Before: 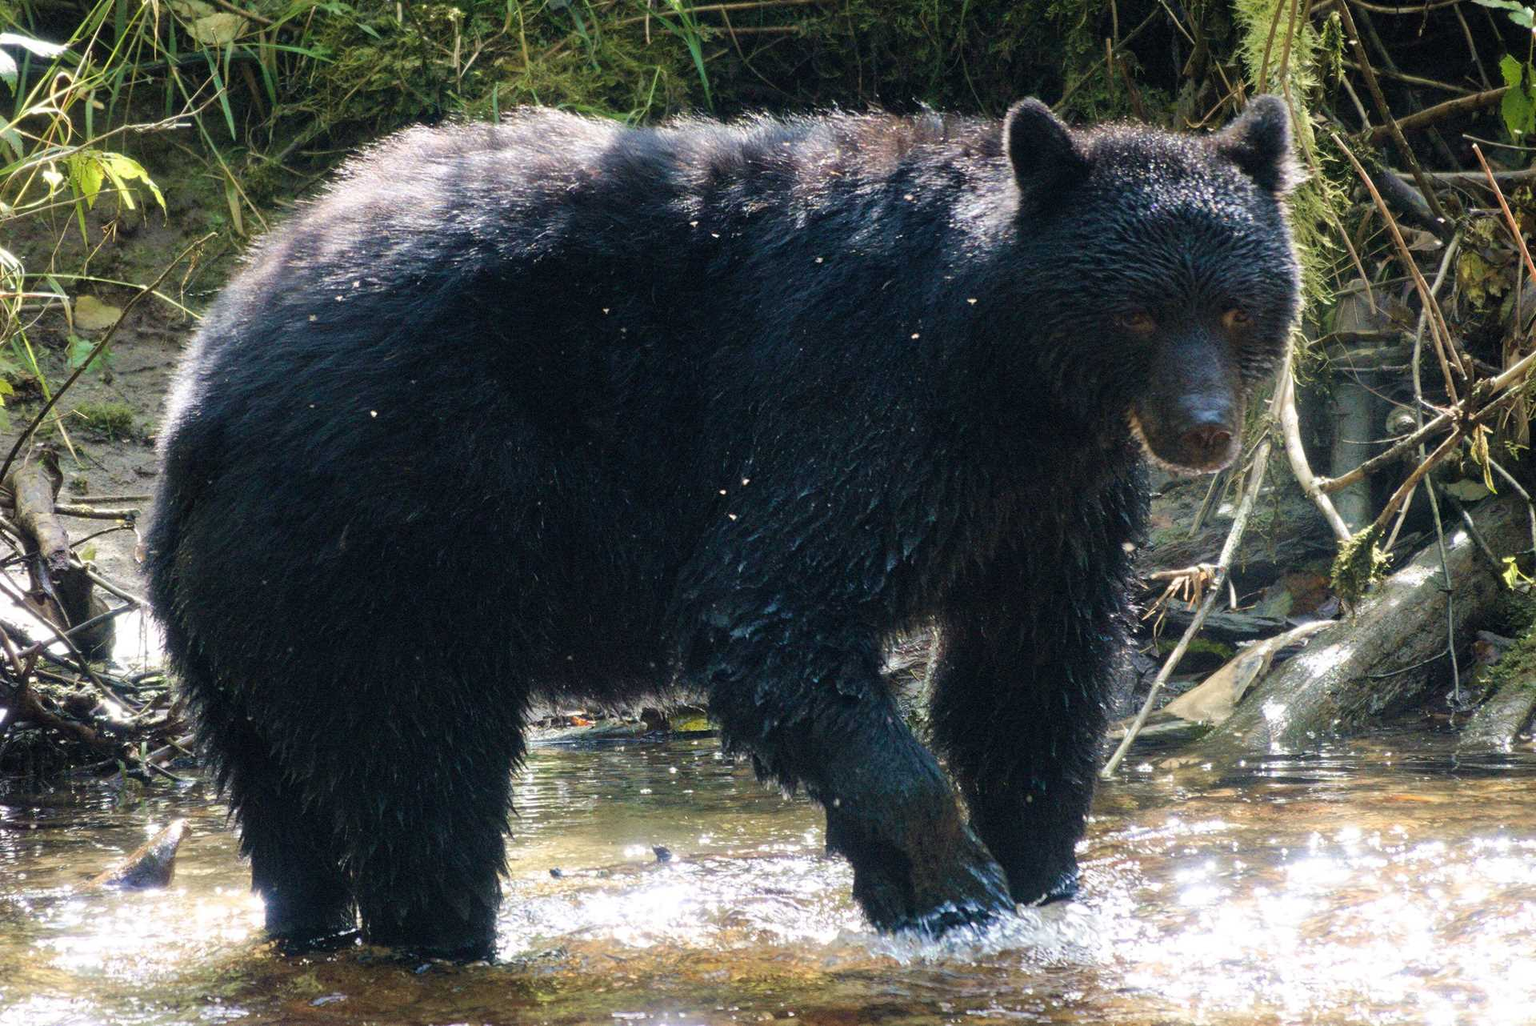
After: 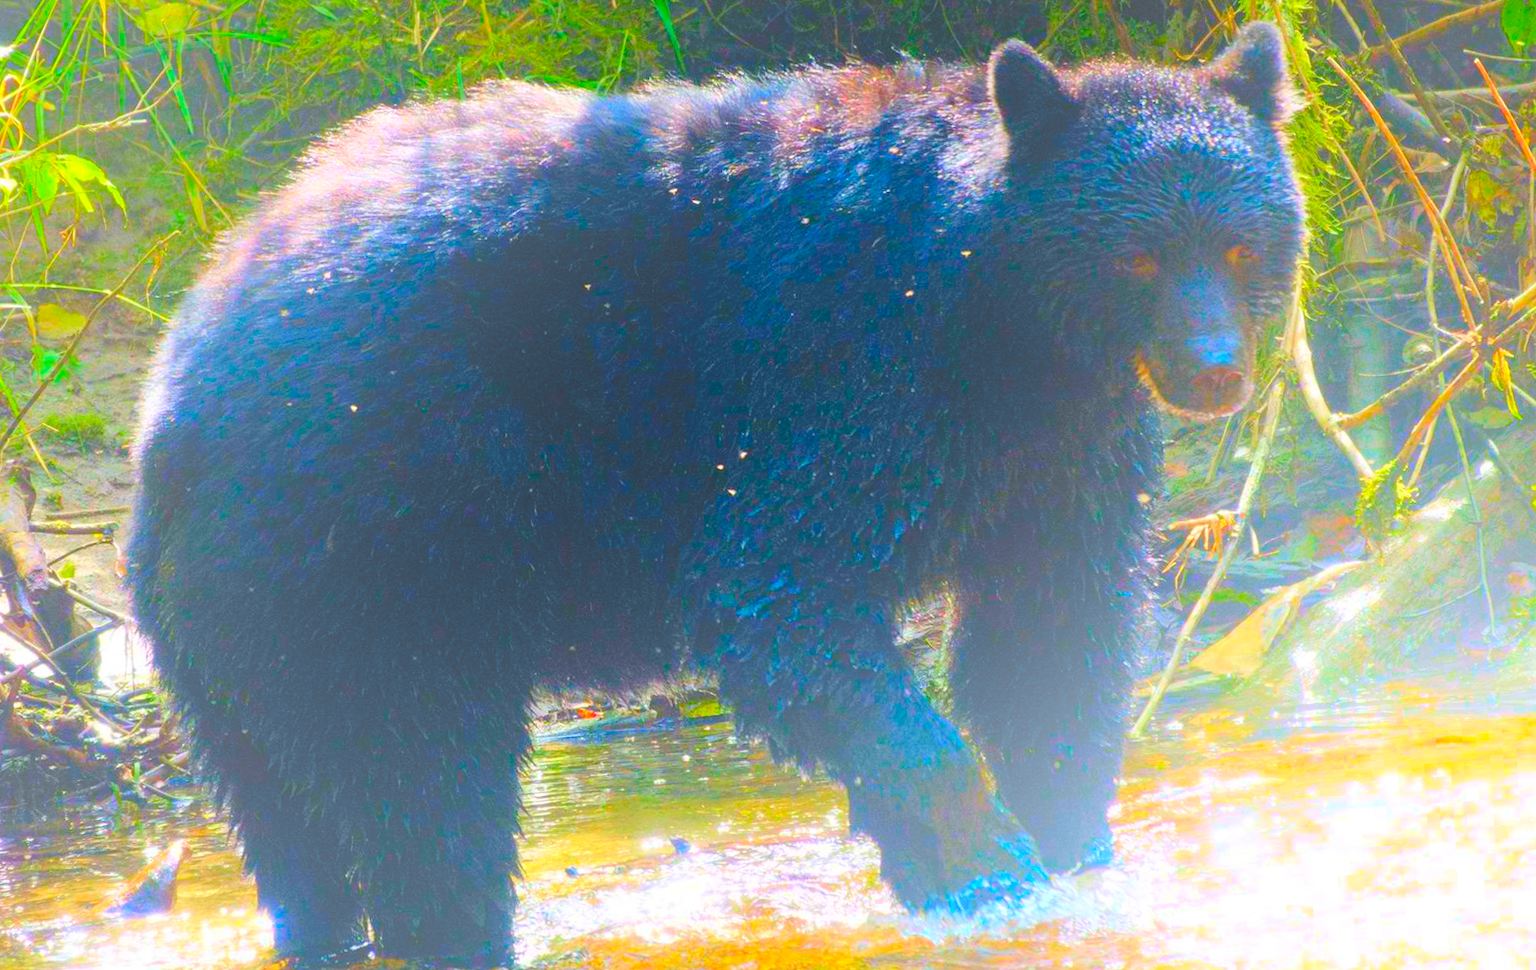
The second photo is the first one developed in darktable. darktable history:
color correction: saturation 3
bloom: size 70%, threshold 25%, strength 70%
rotate and perspective: rotation -3.52°, crop left 0.036, crop right 0.964, crop top 0.081, crop bottom 0.919
exposure: black level correction 0.001, compensate highlight preservation false
